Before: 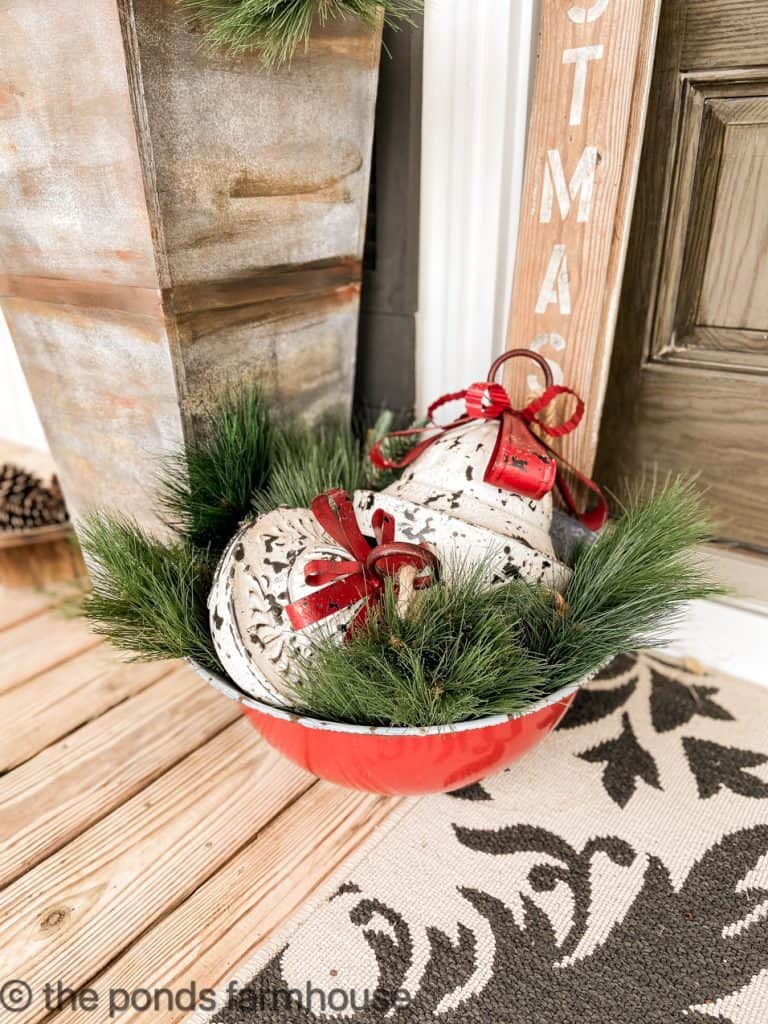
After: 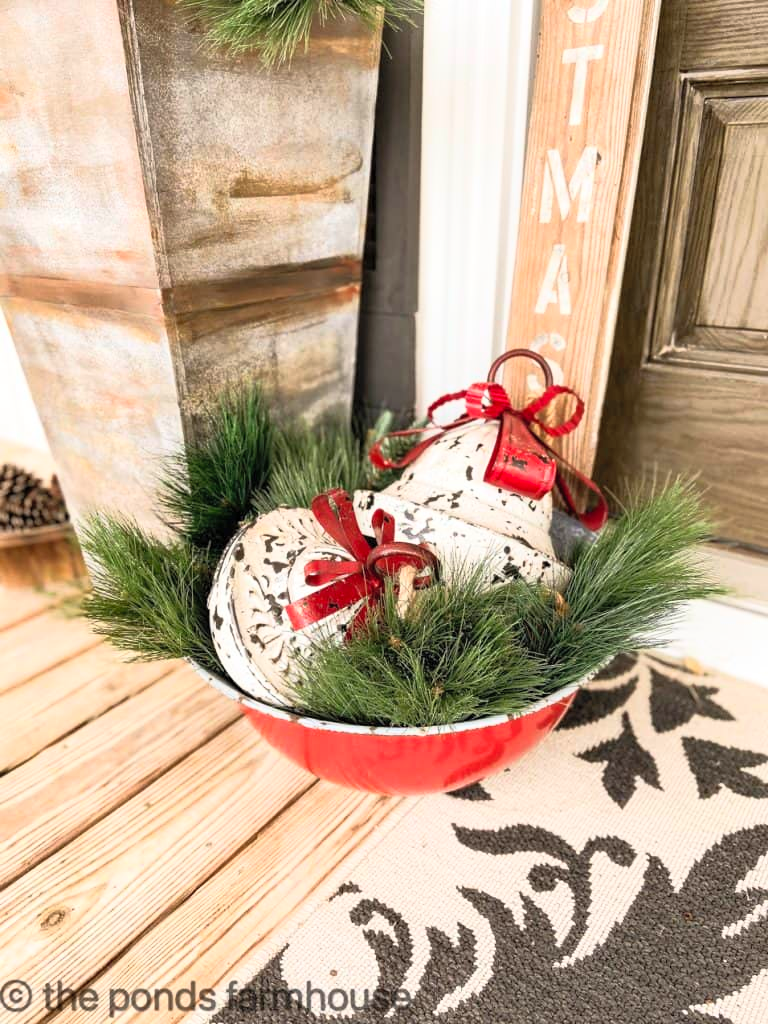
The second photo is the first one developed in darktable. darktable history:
base curve: curves: ch0 [(0, 0) (0.257, 0.25) (0.482, 0.586) (0.757, 0.871) (1, 1)]
contrast brightness saturation: brightness 0.094, saturation 0.191
